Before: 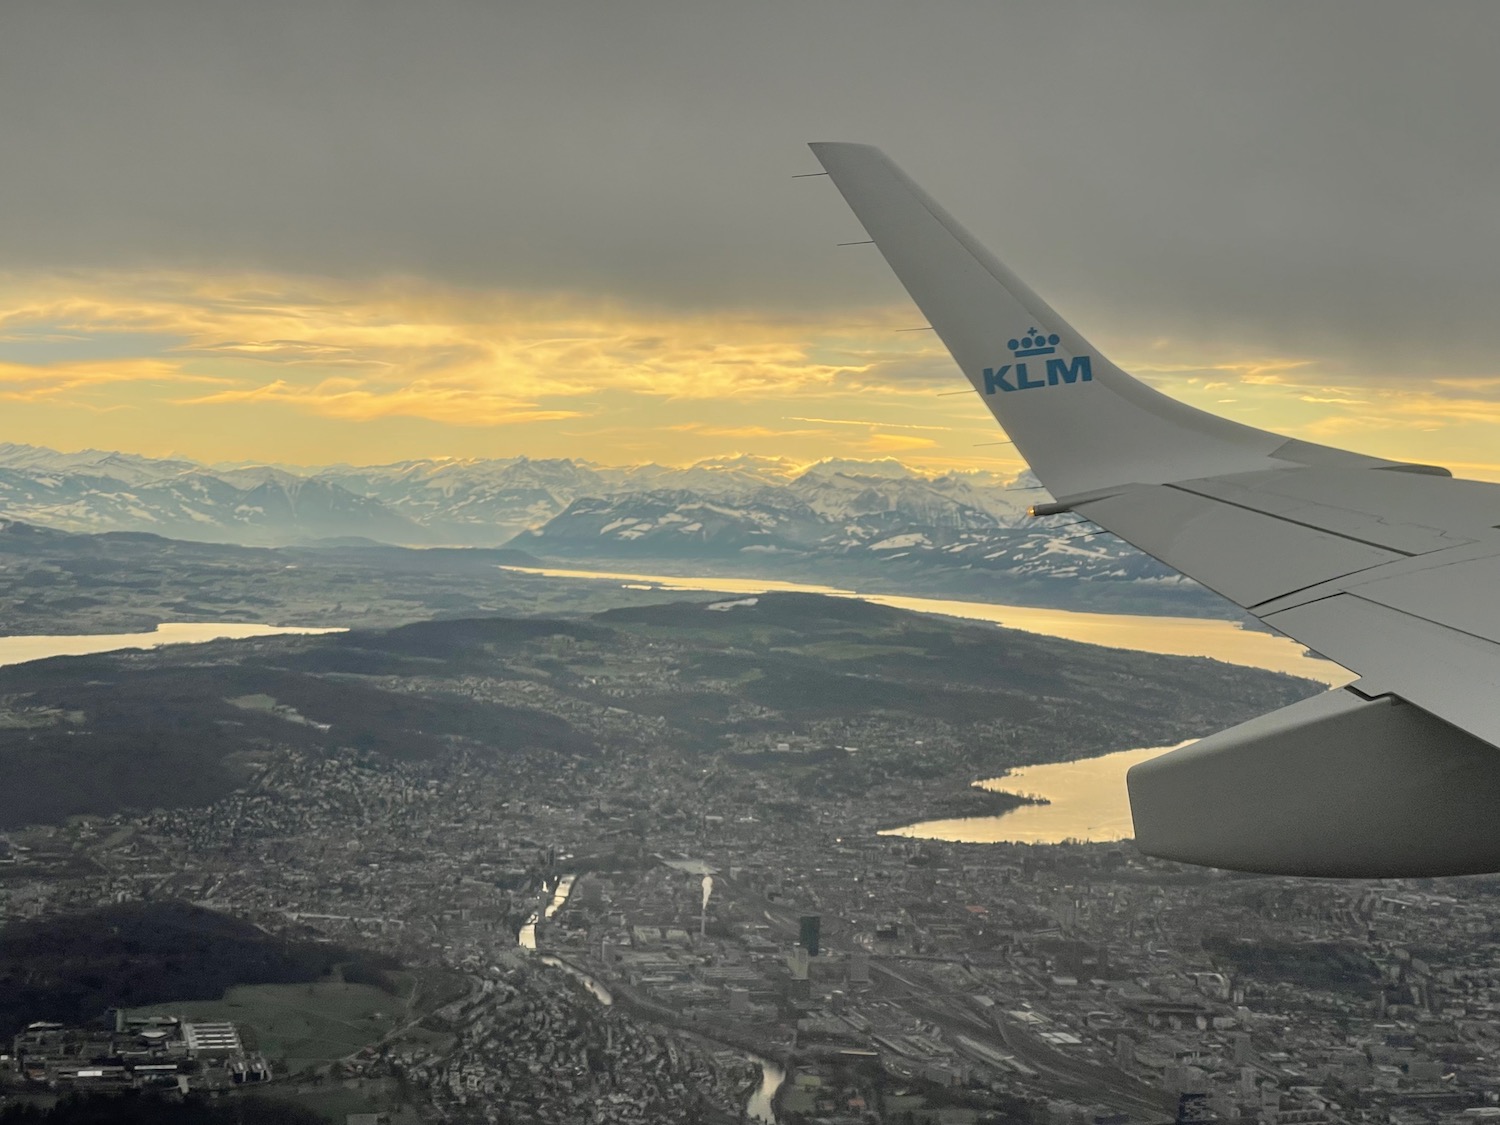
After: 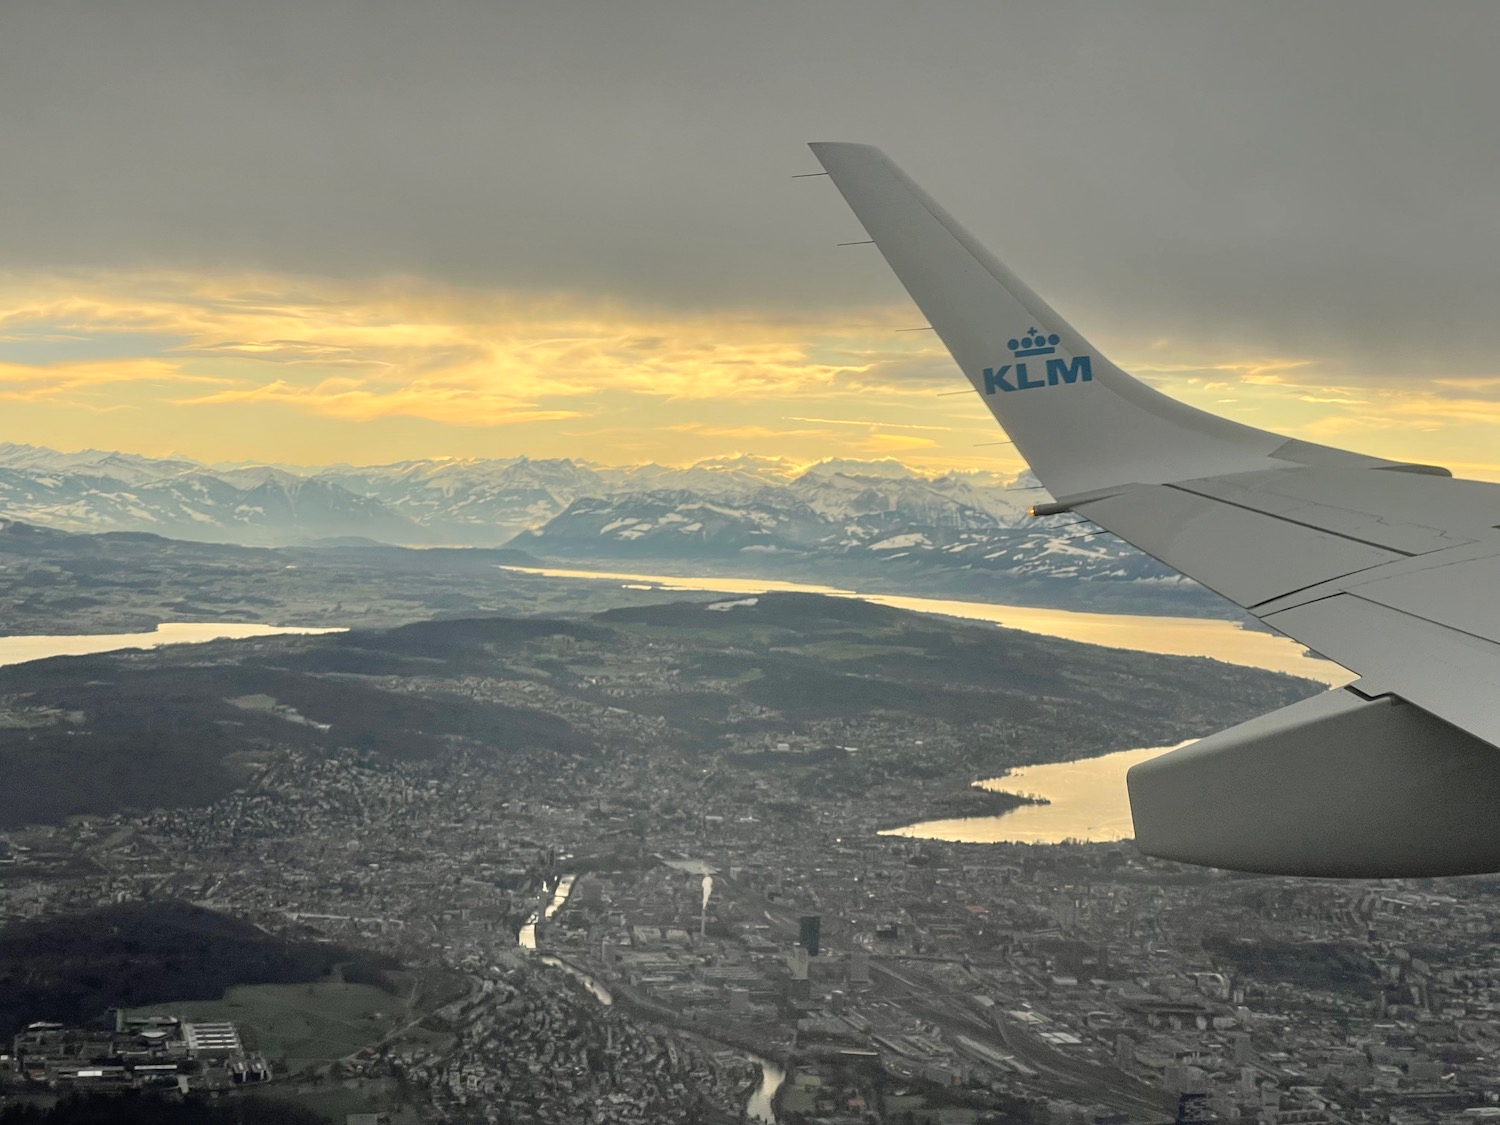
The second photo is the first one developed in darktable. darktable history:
shadows and highlights: shadows -11.81, white point adjustment 4.15, highlights 28.68
